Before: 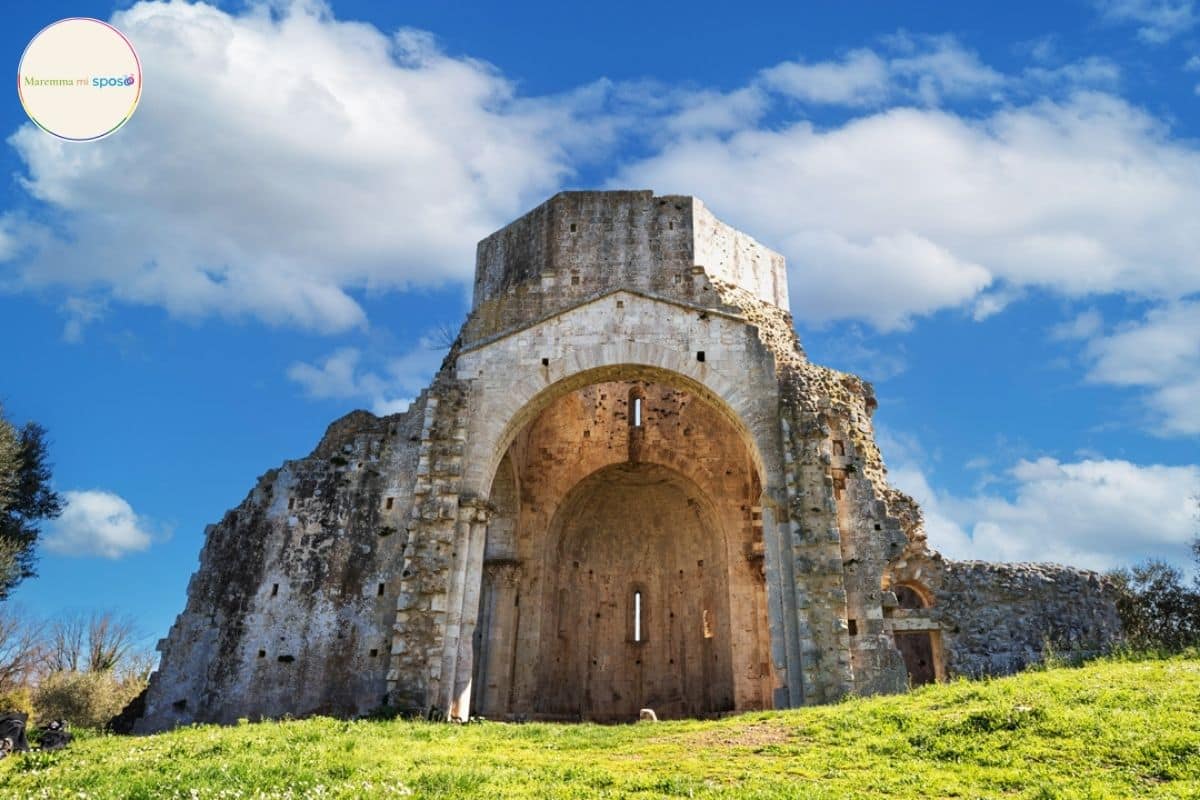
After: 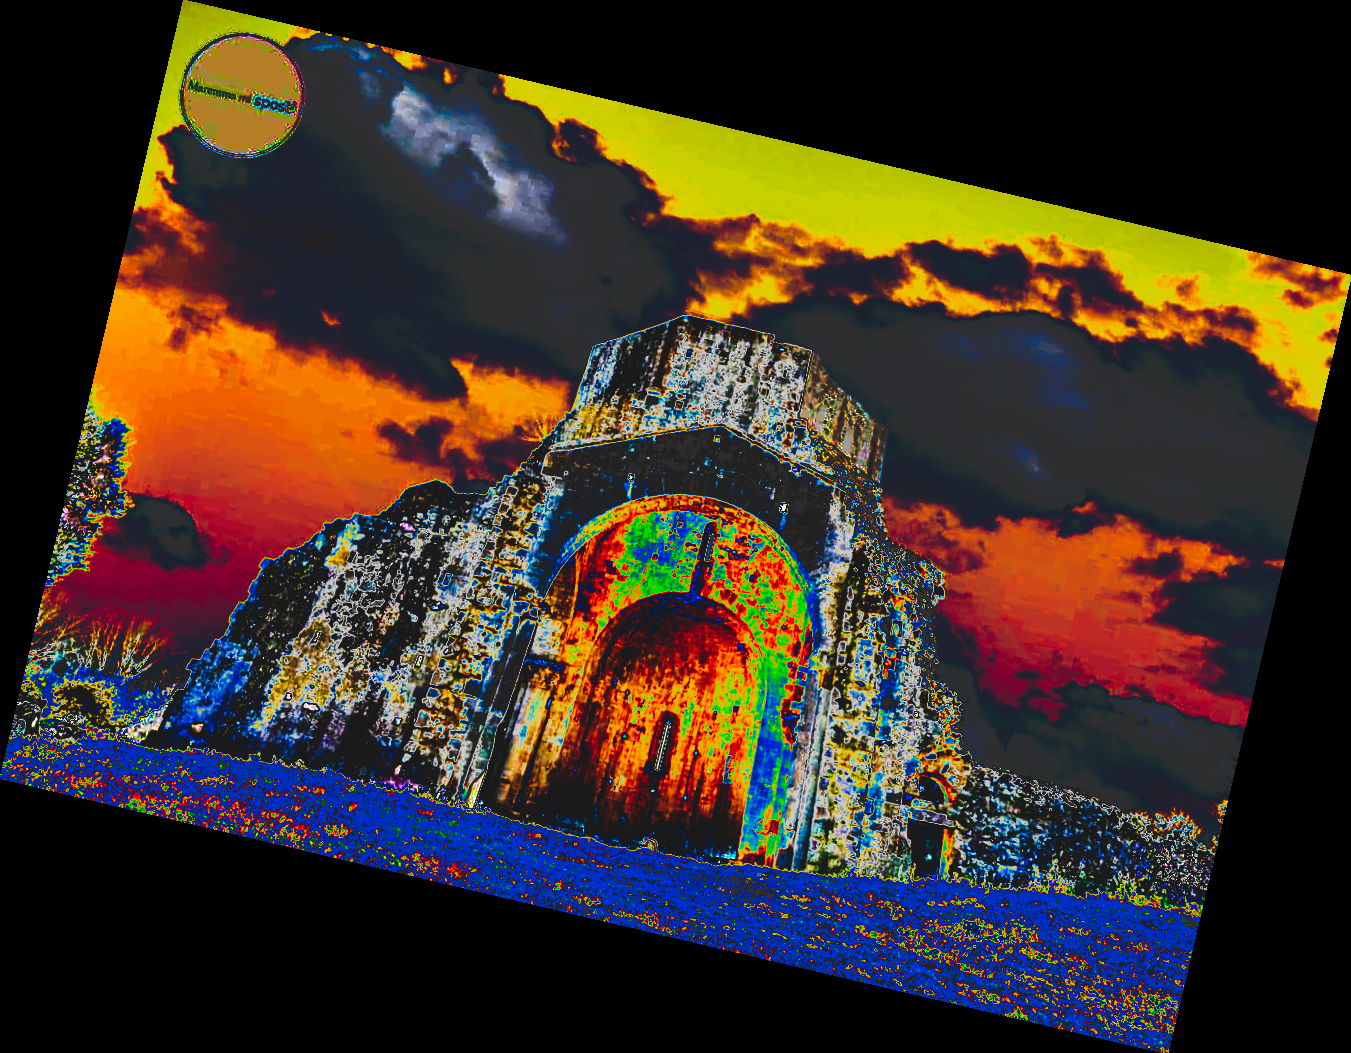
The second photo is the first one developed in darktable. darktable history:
rotate and perspective: rotation 13.27°, automatic cropping off
tone curve: curves: ch0 [(0, 0) (0.003, 0.99) (0.011, 0.983) (0.025, 0.934) (0.044, 0.719) (0.069, 0.382) (0.1, 0.204) (0.136, 0.093) (0.177, 0.094) (0.224, 0.093) (0.277, 0.098) (0.335, 0.214) (0.399, 0.616) (0.468, 0.827) (0.543, 0.464) (0.623, 0.145) (0.709, 0.127) (0.801, 0.187) (0.898, 0.203) (1, 1)], preserve colors none
